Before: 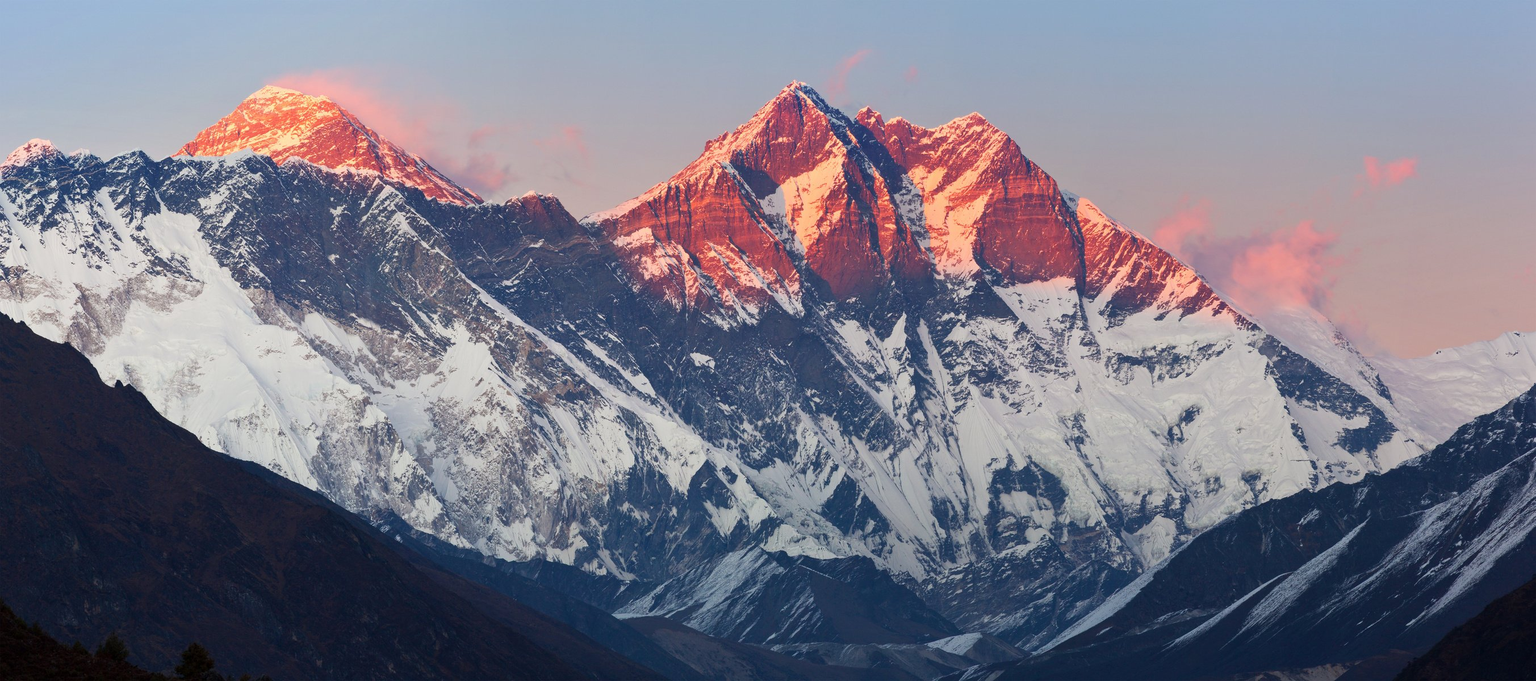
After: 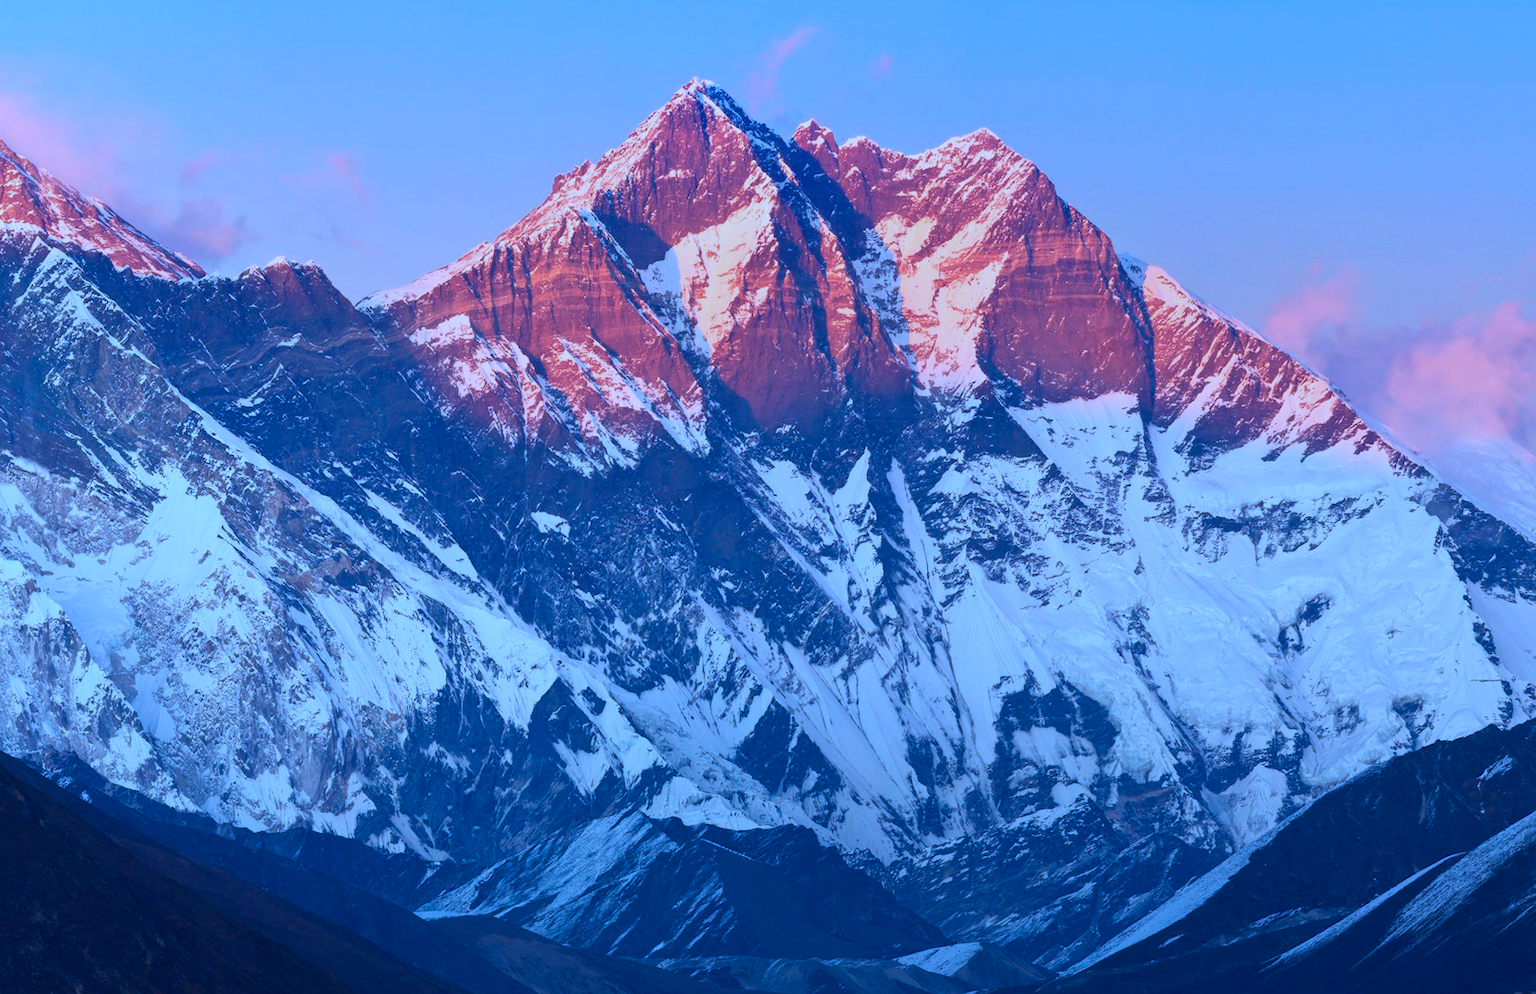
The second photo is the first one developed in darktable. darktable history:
crop and rotate: left 22.918%, top 5.629%, right 14.711%, bottom 2.247%
color calibration: illuminant as shot in camera, x 0.442, y 0.413, temperature 2903.13 K
rotate and perspective: lens shift (vertical) 0.048, lens shift (horizontal) -0.024, automatic cropping off
